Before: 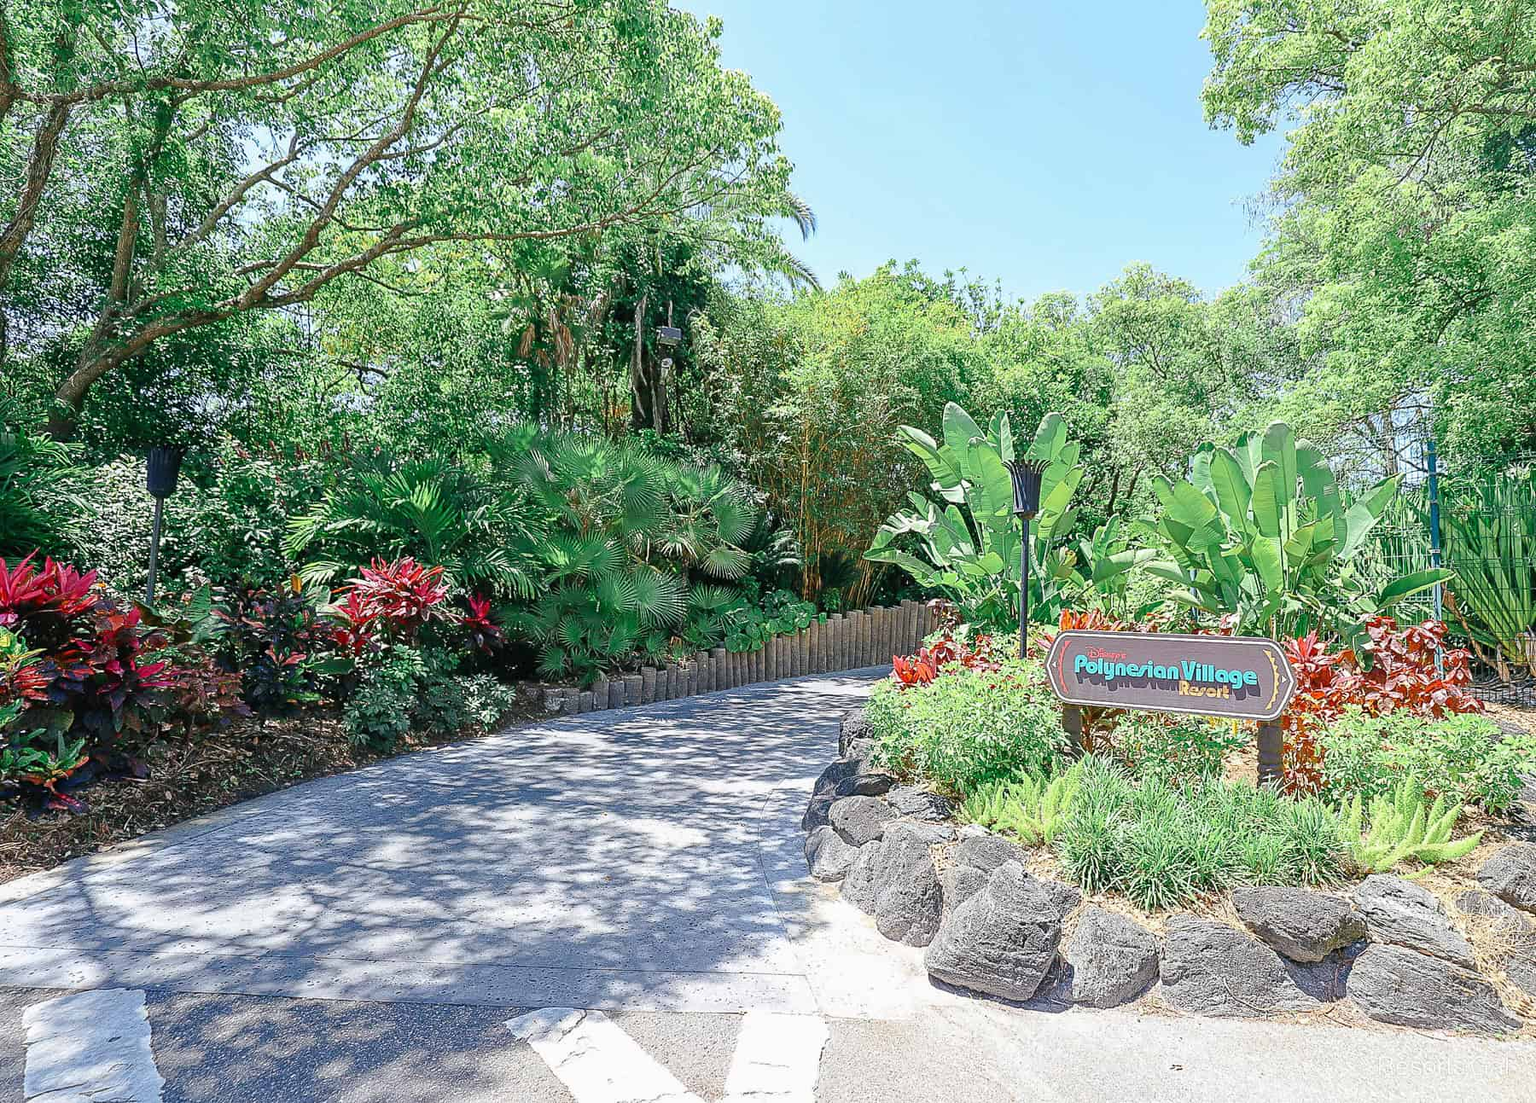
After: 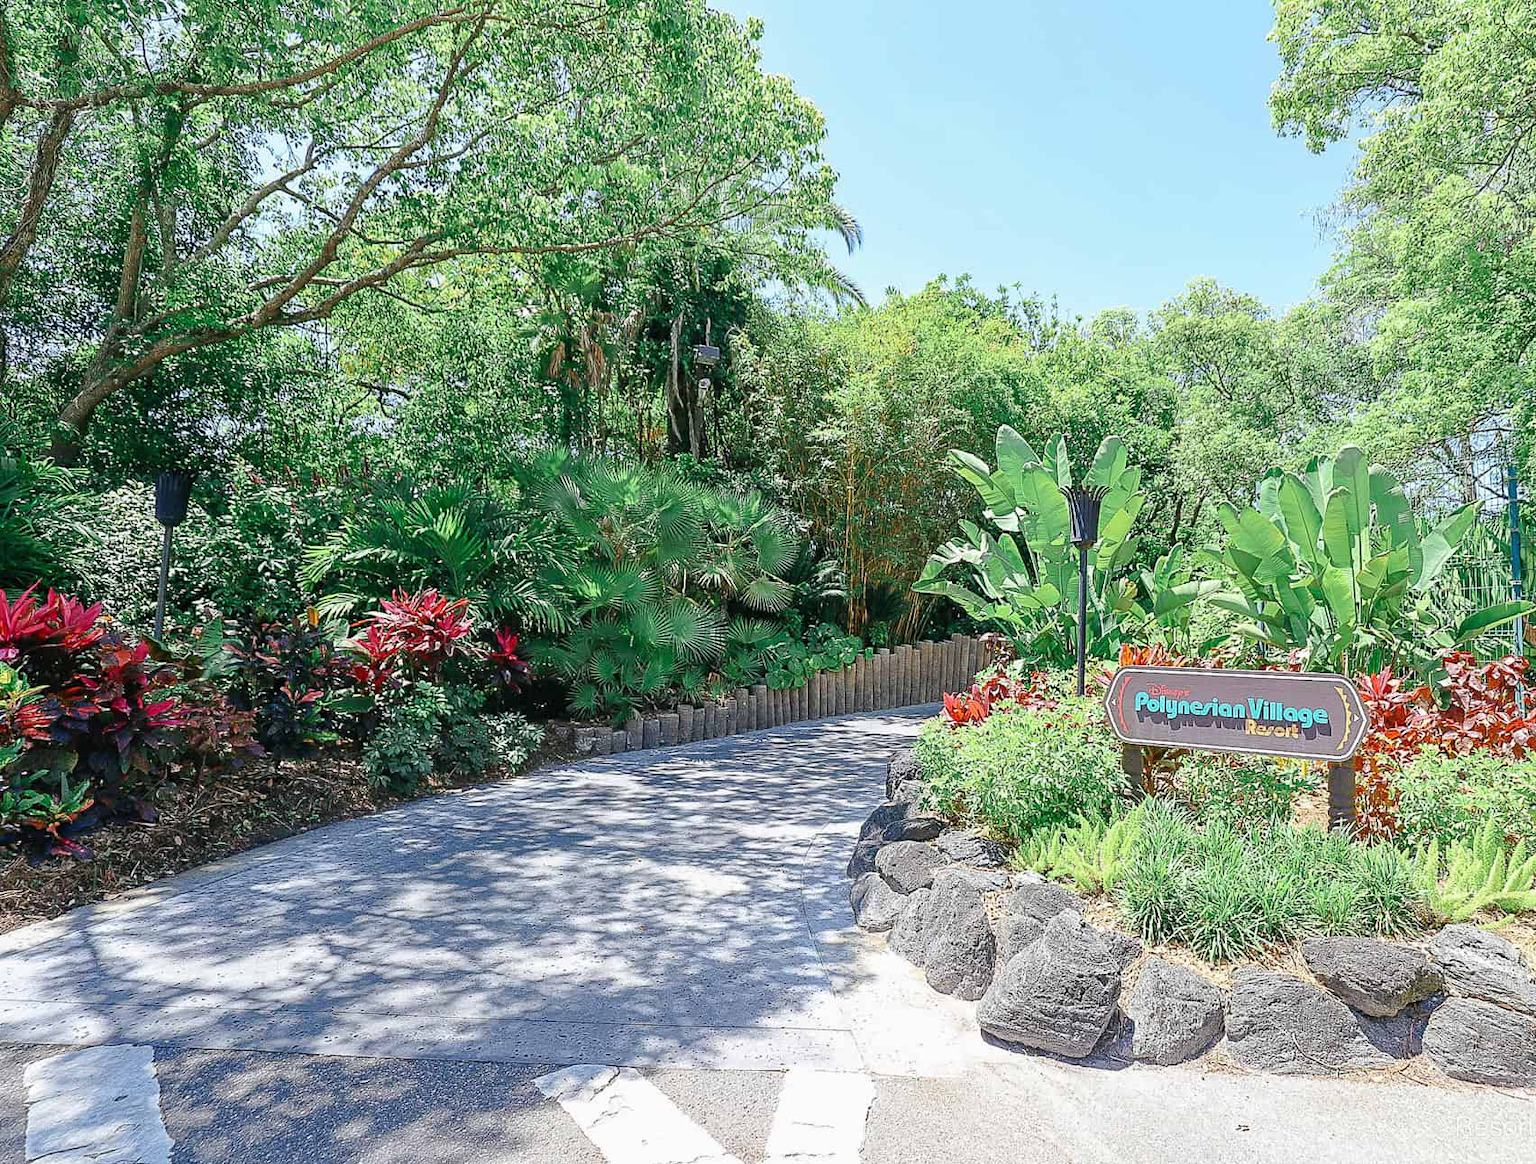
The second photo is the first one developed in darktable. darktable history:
crop and rotate: left 0%, right 5.311%
